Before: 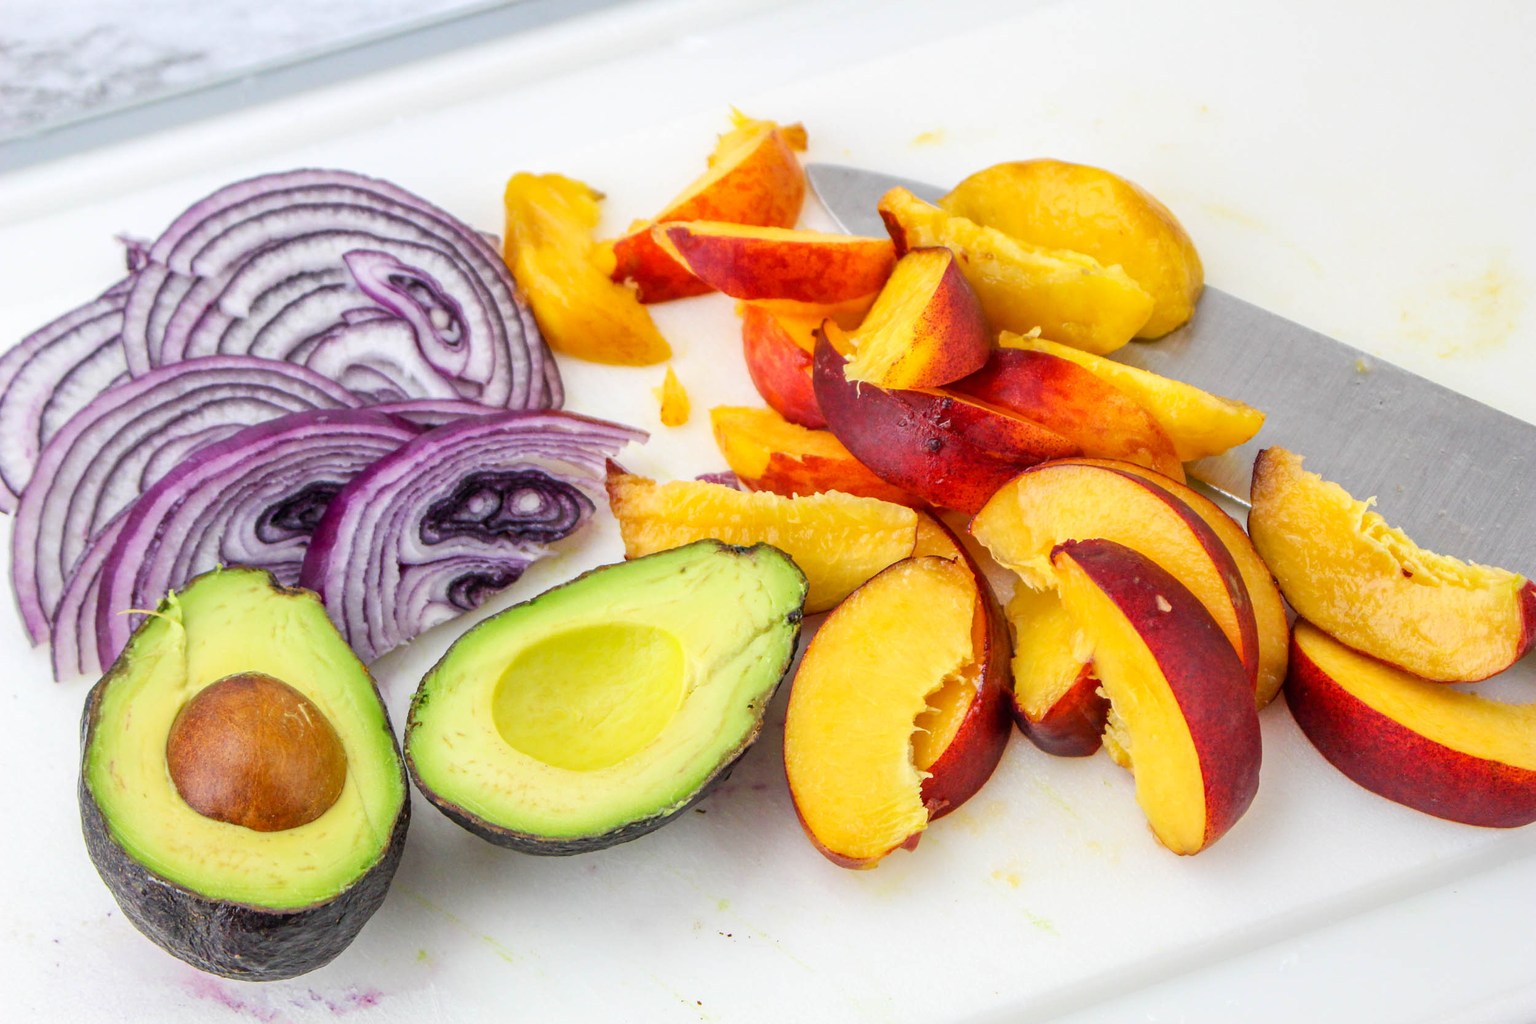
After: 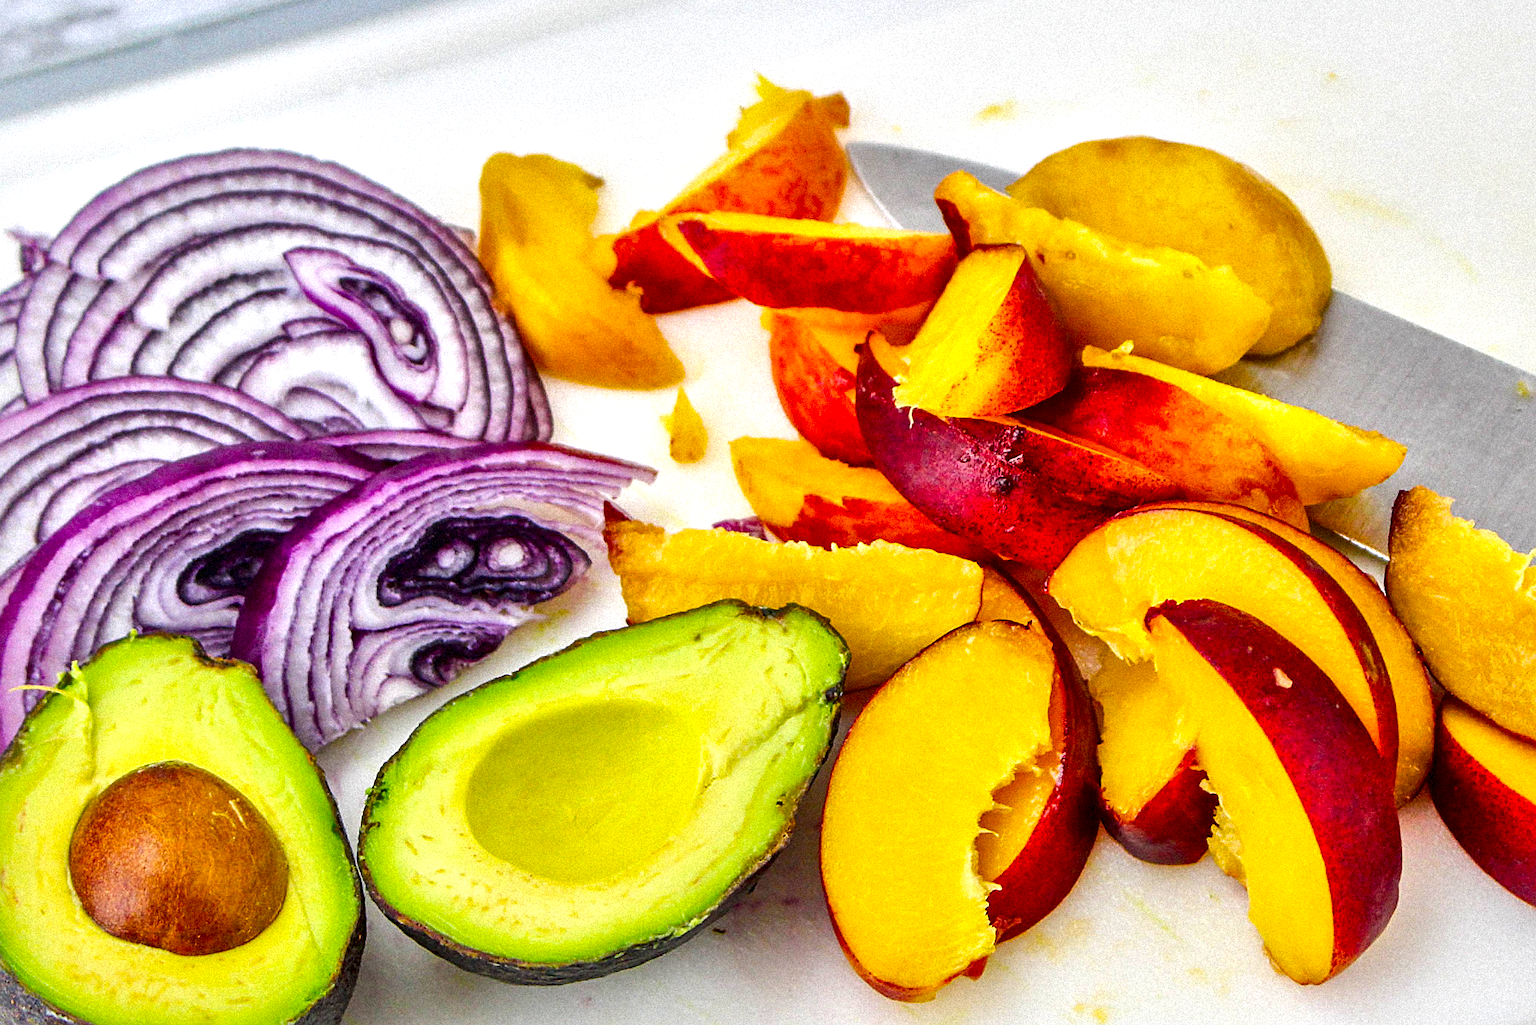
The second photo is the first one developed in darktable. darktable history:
sharpen: on, module defaults
color balance rgb: perceptual saturation grading › global saturation 25%, perceptual brilliance grading › mid-tones 10%, perceptual brilliance grading › shadows 15%, global vibrance 20%
grain: coarseness 9.38 ISO, strength 34.99%, mid-tones bias 0%
crop and rotate: left 7.196%, top 4.574%, right 10.605%, bottom 13.178%
local contrast: mode bilateral grid, contrast 44, coarseness 69, detail 214%, midtone range 0.2
vibrance: on, module defaults
tone equalizer: -8 EV 0.06 EV, smoothing diameter 25%, edges refinement/feathering 10, preserve details guided filter
